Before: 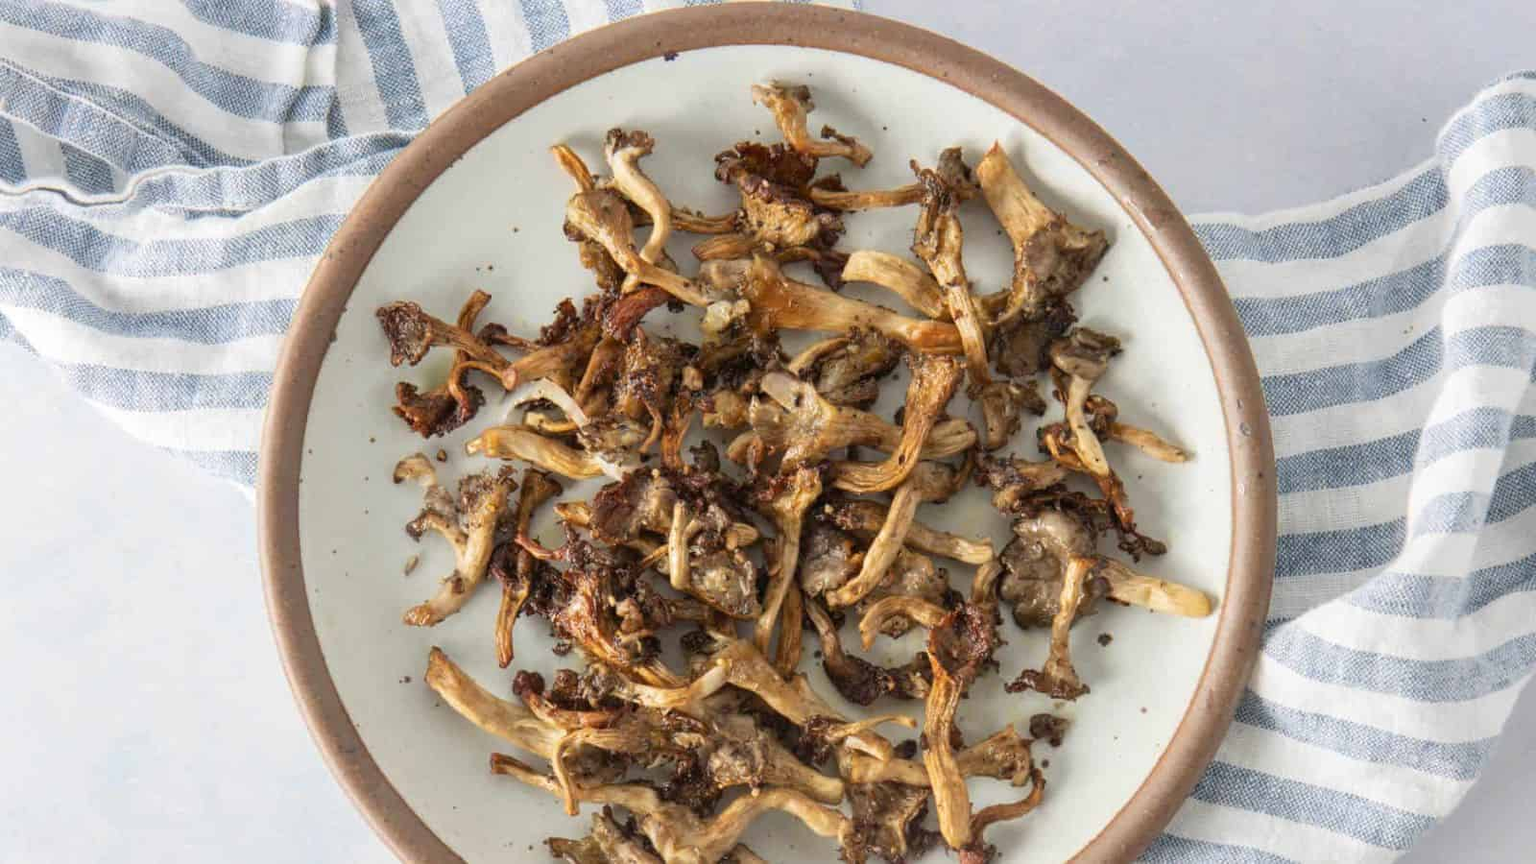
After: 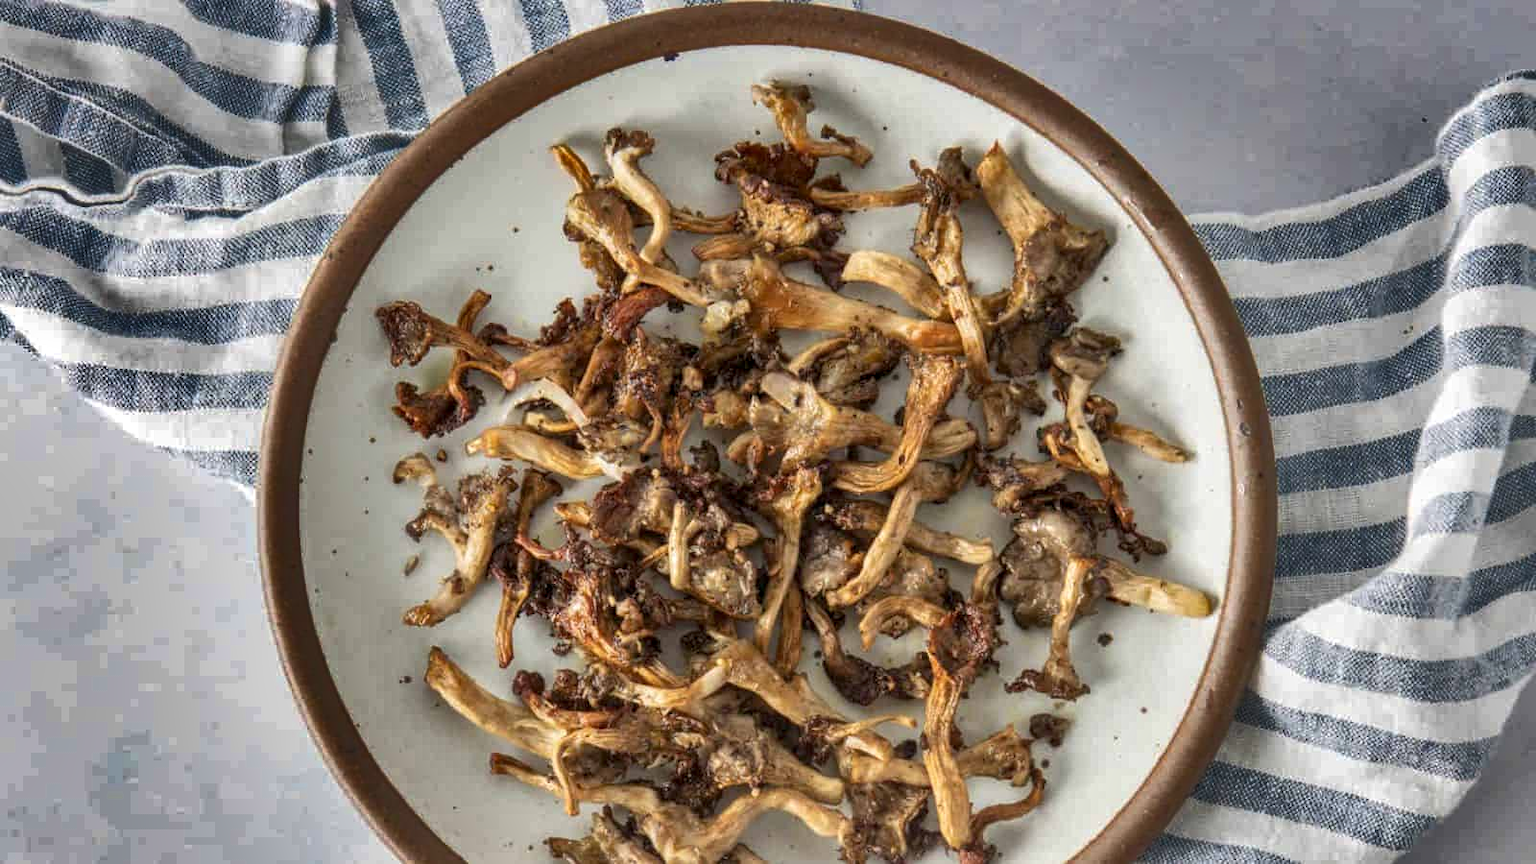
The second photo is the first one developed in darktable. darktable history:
local contrast: on, module defaults
shadows and highlights: shadows 20.91, highlights -82.73, soften with gaussian
